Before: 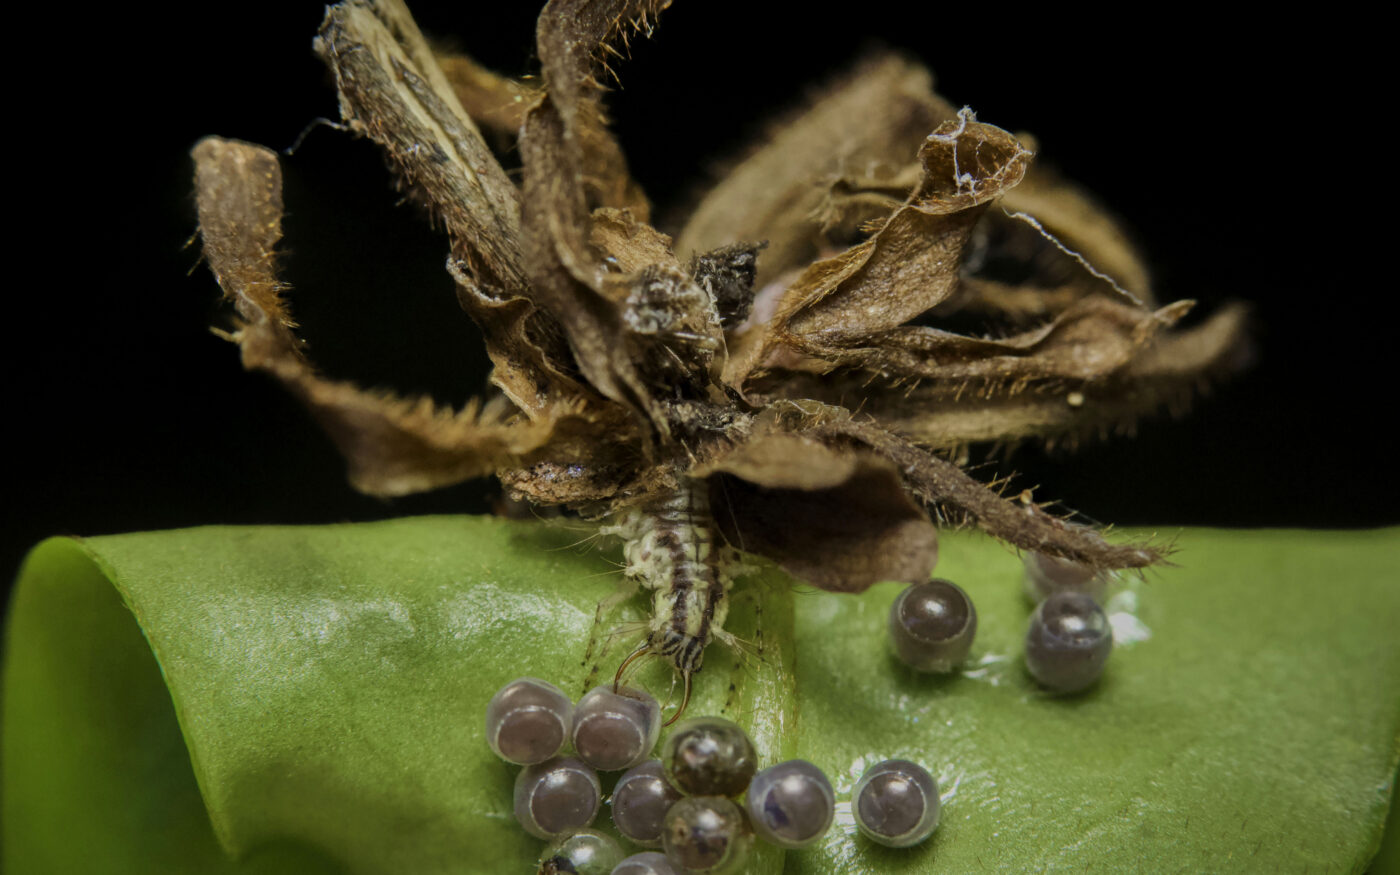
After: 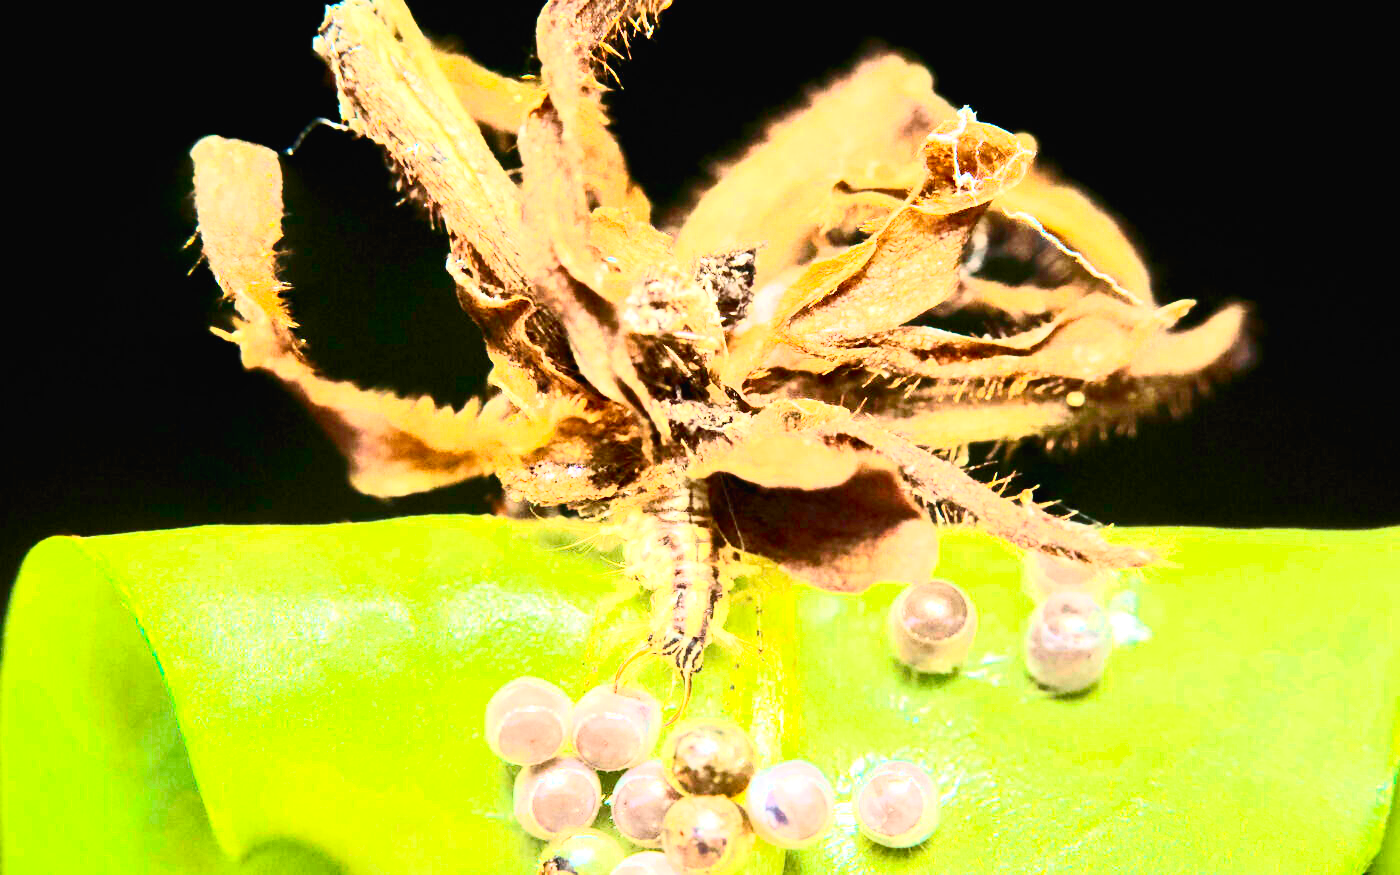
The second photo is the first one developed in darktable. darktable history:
exposure: black level correction 0, exposure 1 EV, compensate exposure bias true, compensate highlight preservation false
contrast brightness saturation: contrast 0.62, brightness 0.34, saturation 0.14
